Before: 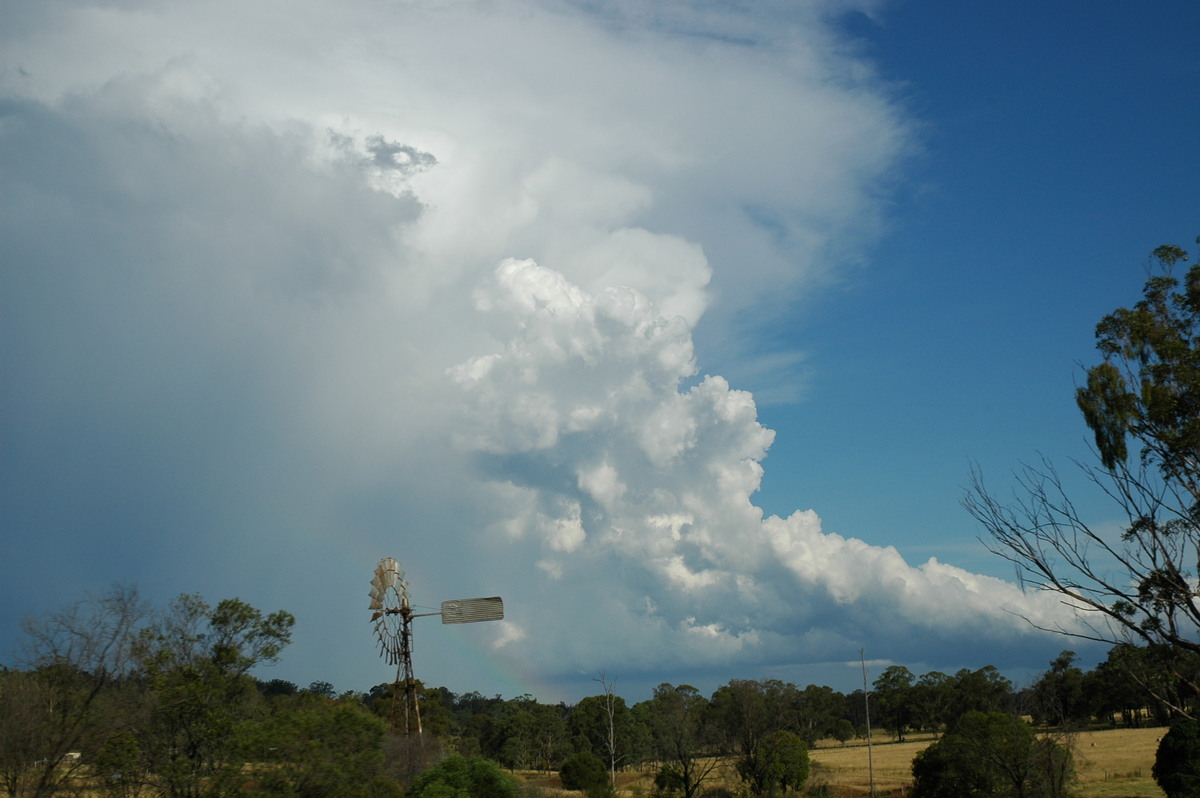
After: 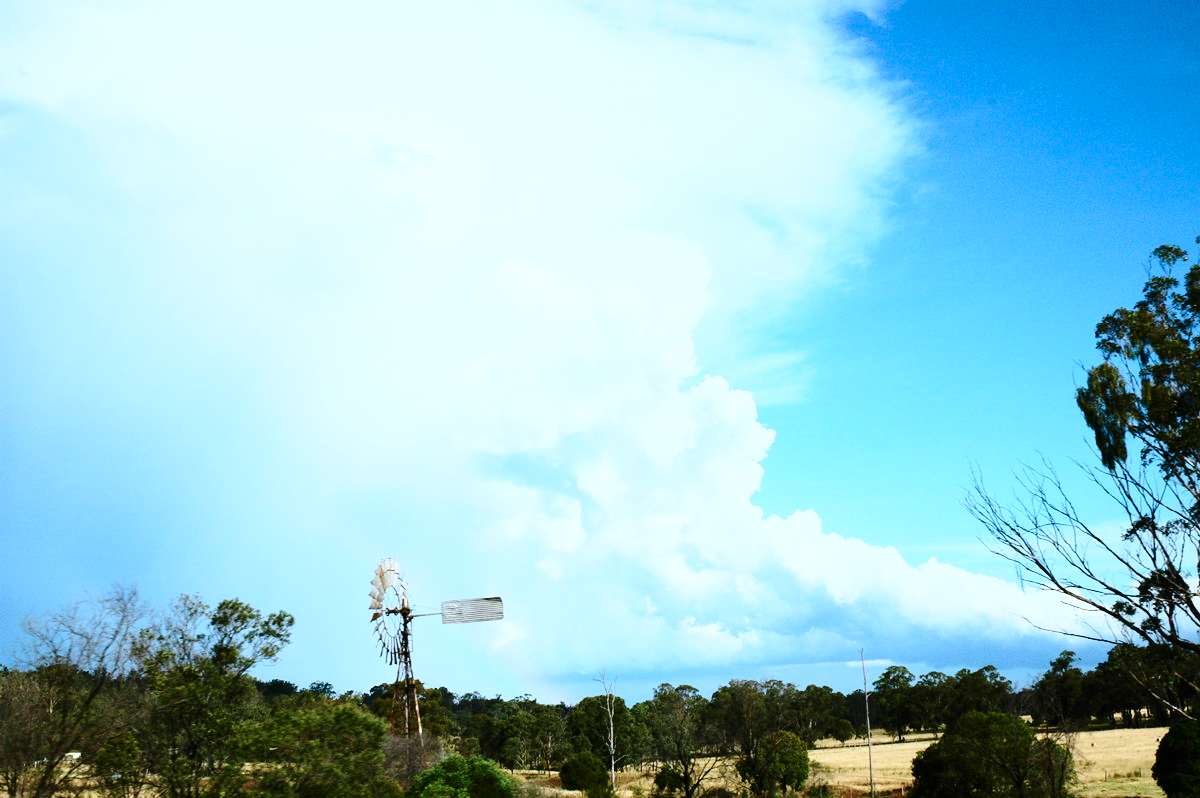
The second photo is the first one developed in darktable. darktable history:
color correction: highlights a* -1.97, highlights b* -18.52
base curve: curves: ch0 [(0, 0) (0.028, 0.03) (0.121, 0.232) (0.46, 0.748) (0.859, 0.968) (1, 1)], preserve colors none
contrast brightness saturation: contrast 0.284
exposure: black level correction 0, exposure 0.895 EV, compensate highlight preservation false
